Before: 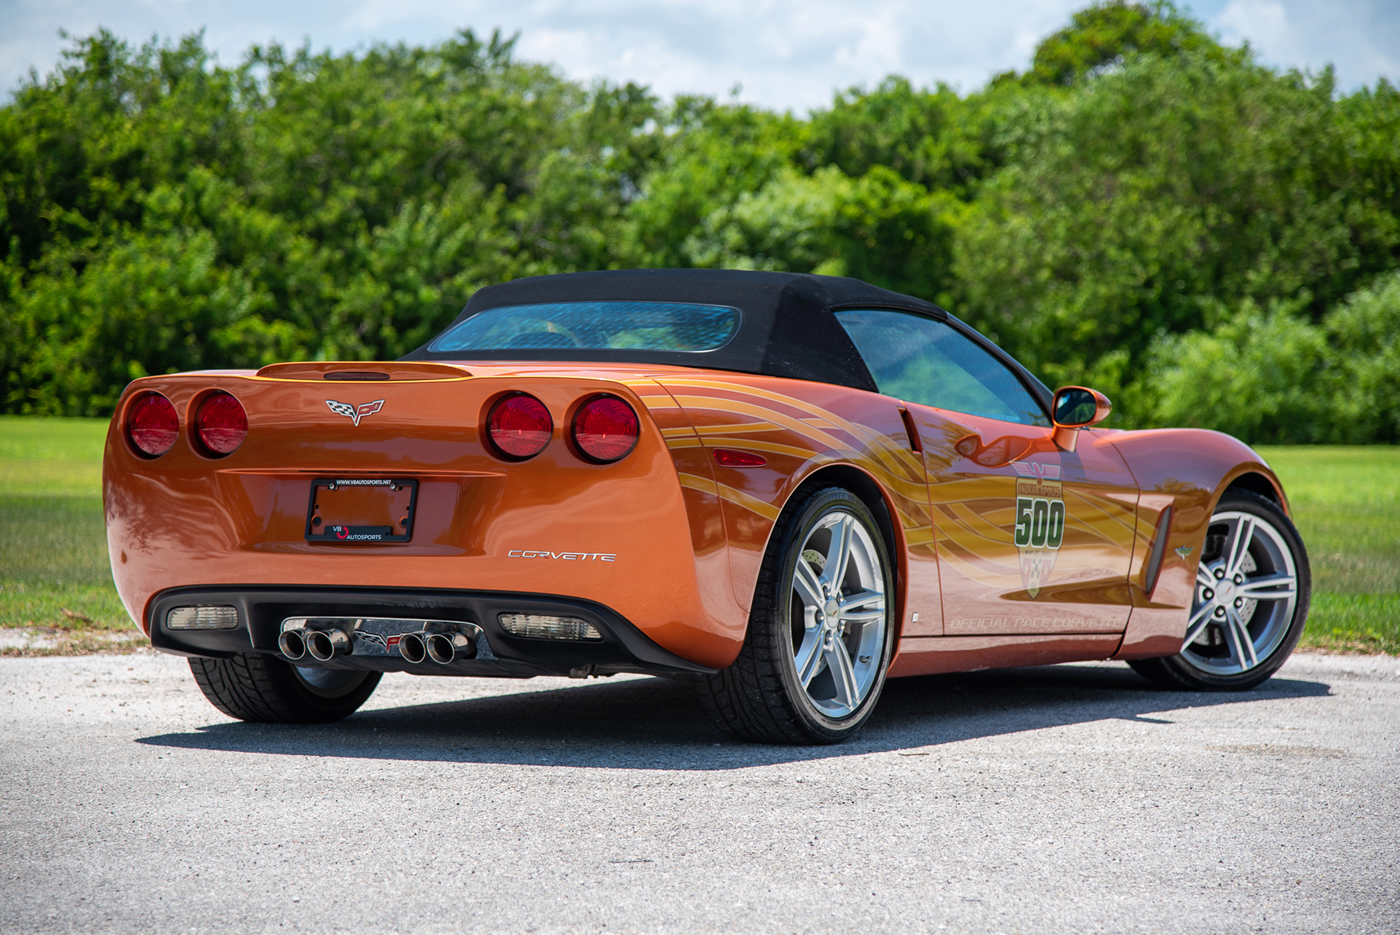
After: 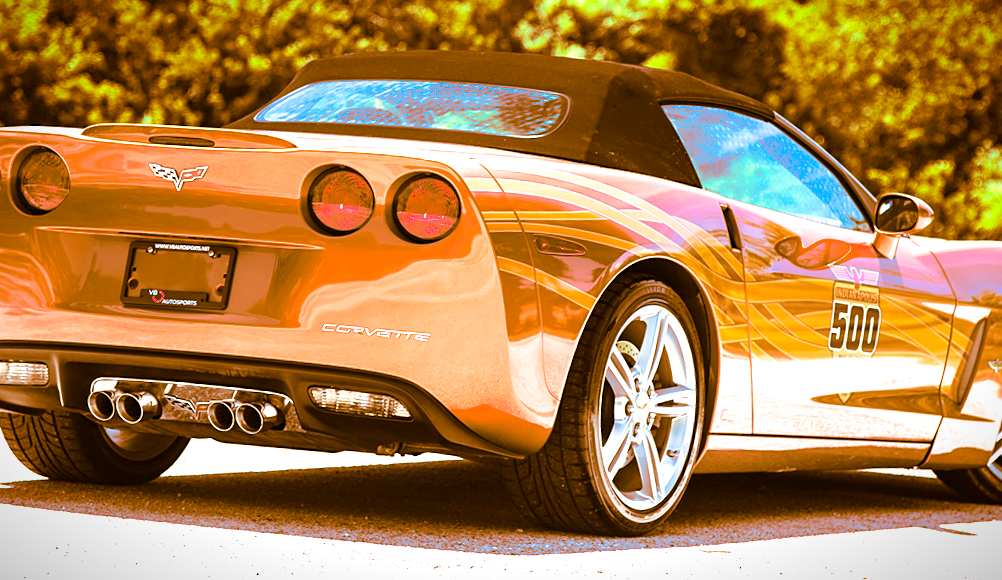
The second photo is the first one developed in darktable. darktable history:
split-toning: shadows › hue 26°, shadows › saturation 0.92, highlights › hue 40°, highlights › saturation 0.92, balance -63, compress 0%
contrast brightness saturation: contrast 0.16, saturation 0.32
exposure: black level correction 0, exposure 1.4 EV, compensate highlight preservation false
sharpen: amount 0.2
crop and rotate: angle -3.37°, left 9.79%, top 20.73%, right 12.42%, bottom 11.82%
vignetting: fall-off start 98.29%, fall-off radius 100%, brightness -1, saturation 0.5, width/height ratio 1.428
tone equalizer: on, module defaults
